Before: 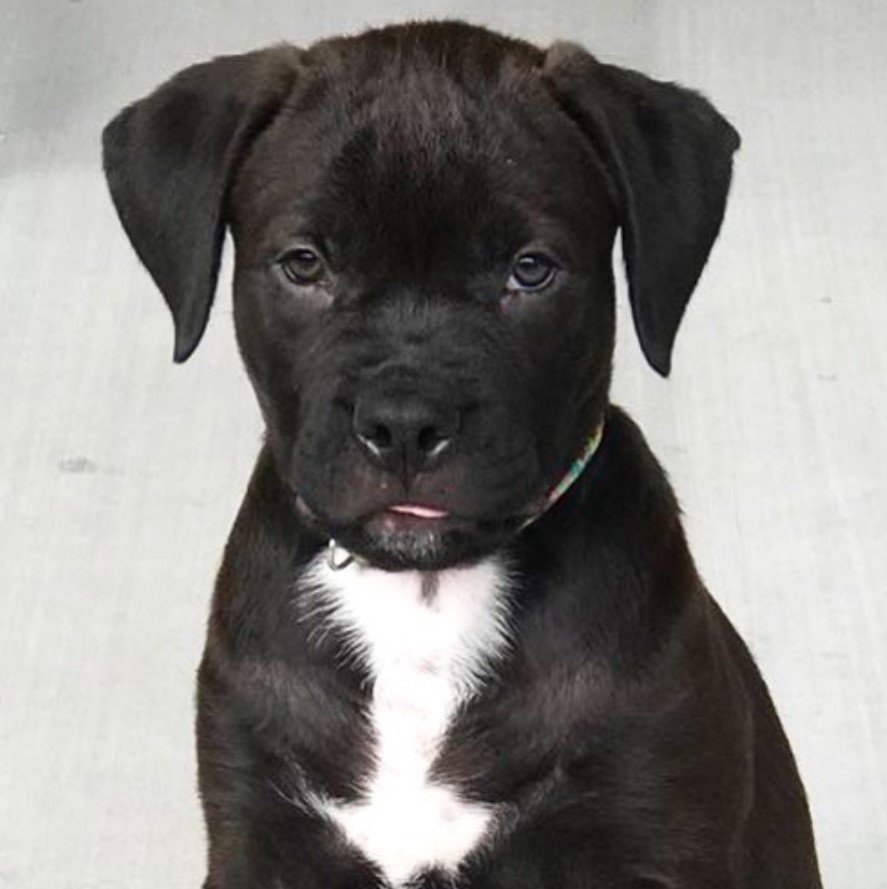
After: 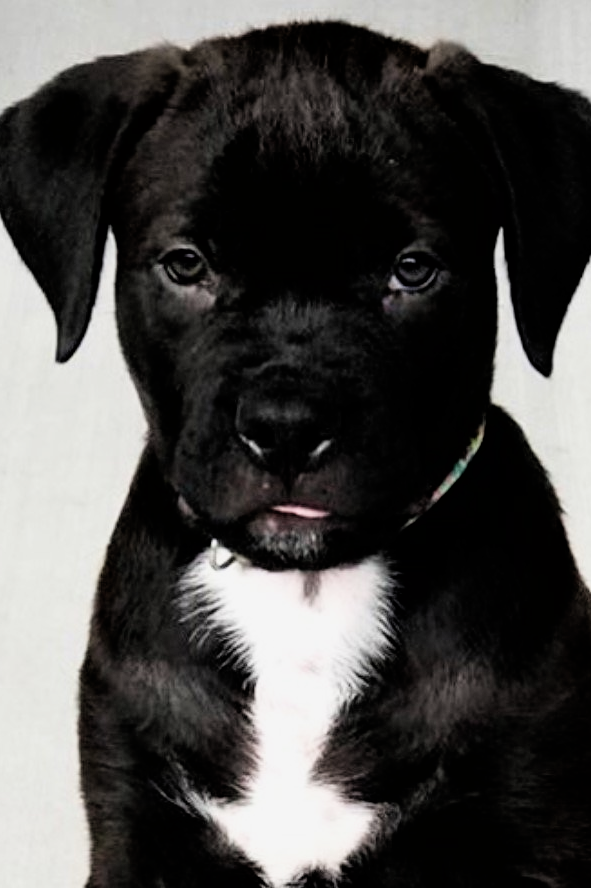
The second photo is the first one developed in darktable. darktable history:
filmic rgb: black relative exposure -4 EV, white relative exposure 3 EV, hardness 3.02, contrast 1.4
crop and rotate: left 13.342%, right 19.991%
